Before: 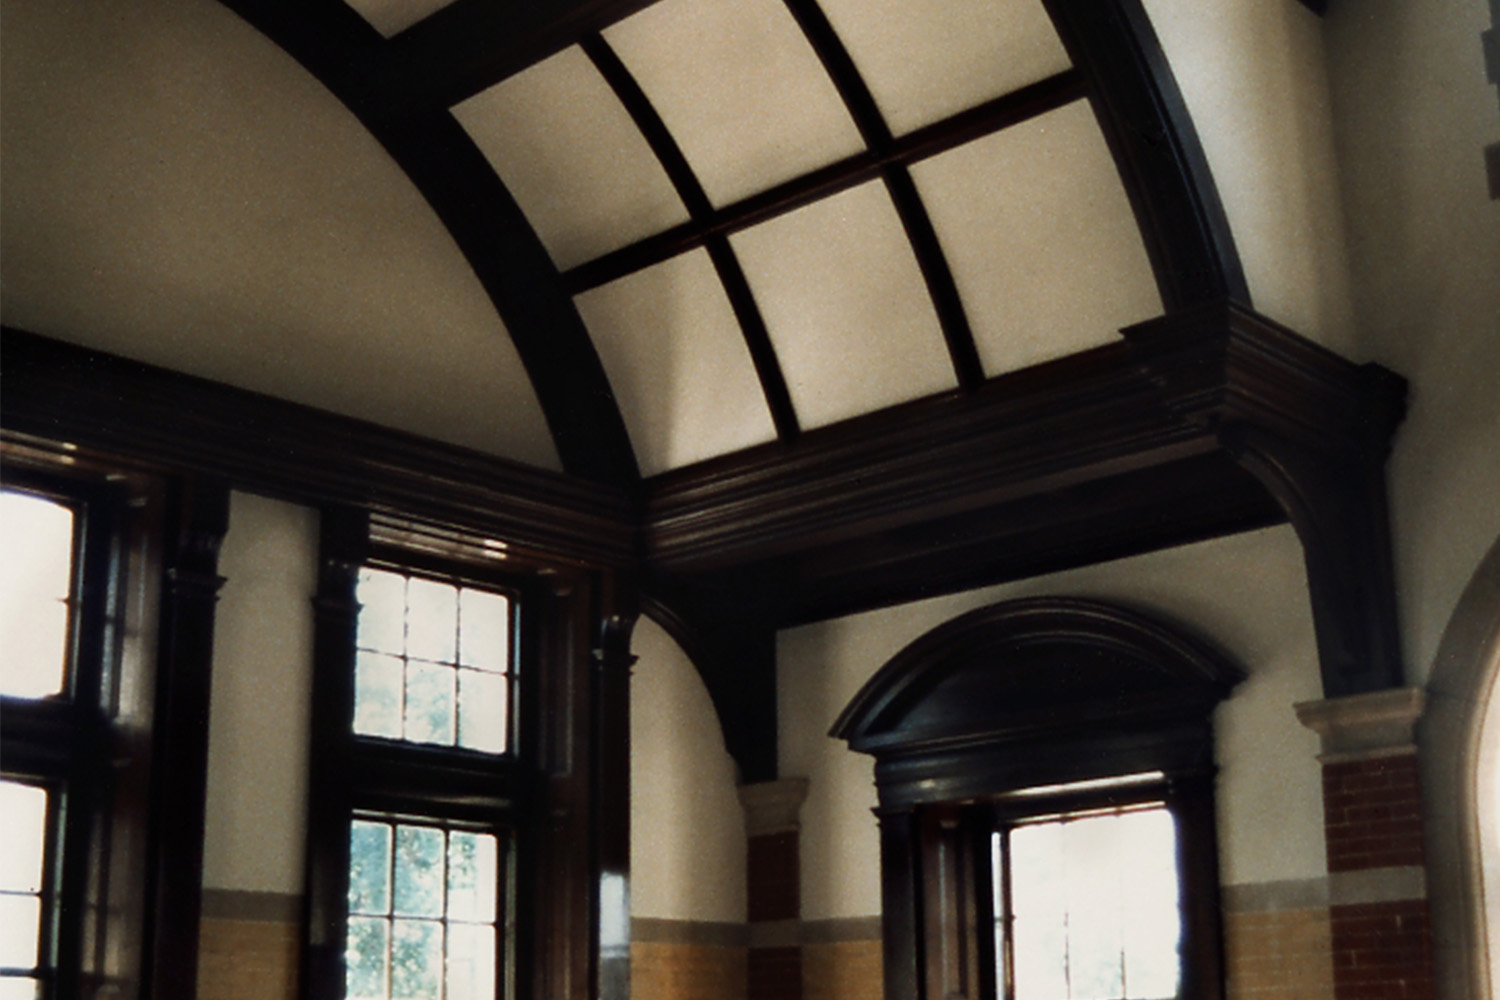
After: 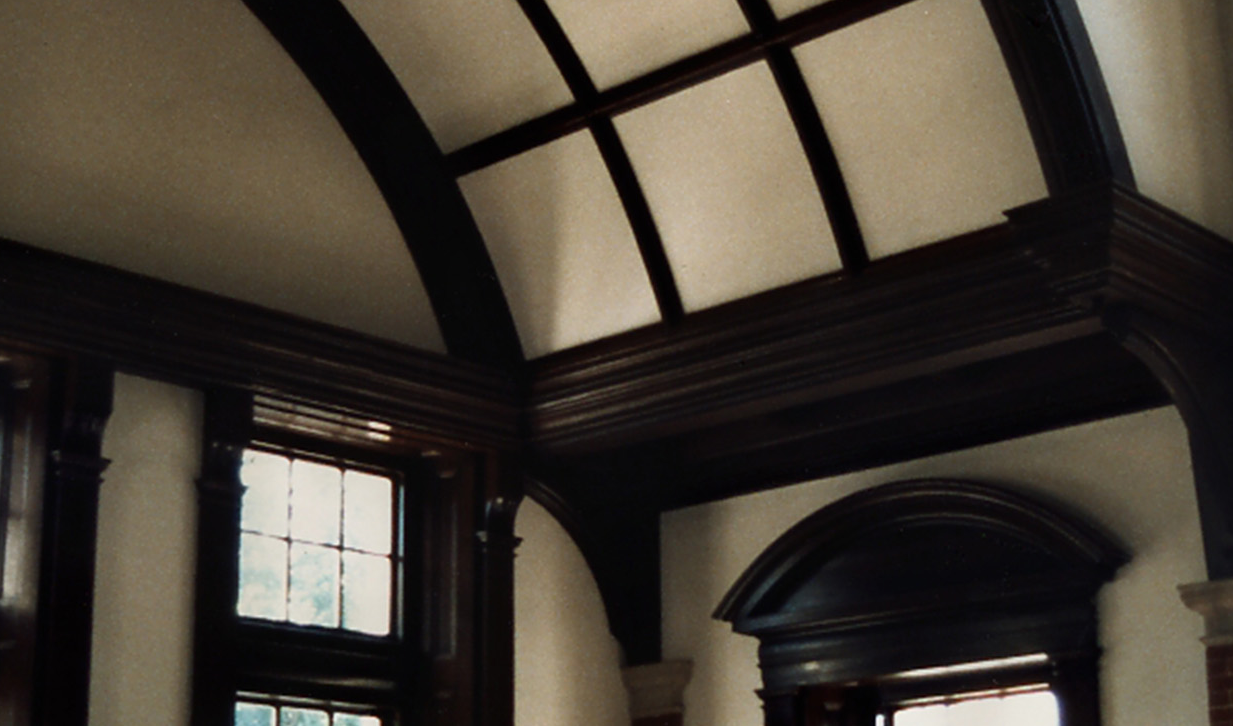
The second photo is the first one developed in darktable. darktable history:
crop: left 7.745%, top 11.86%, right 10.039%, bottom 15.451%
tone equalizer: on, module defaults
